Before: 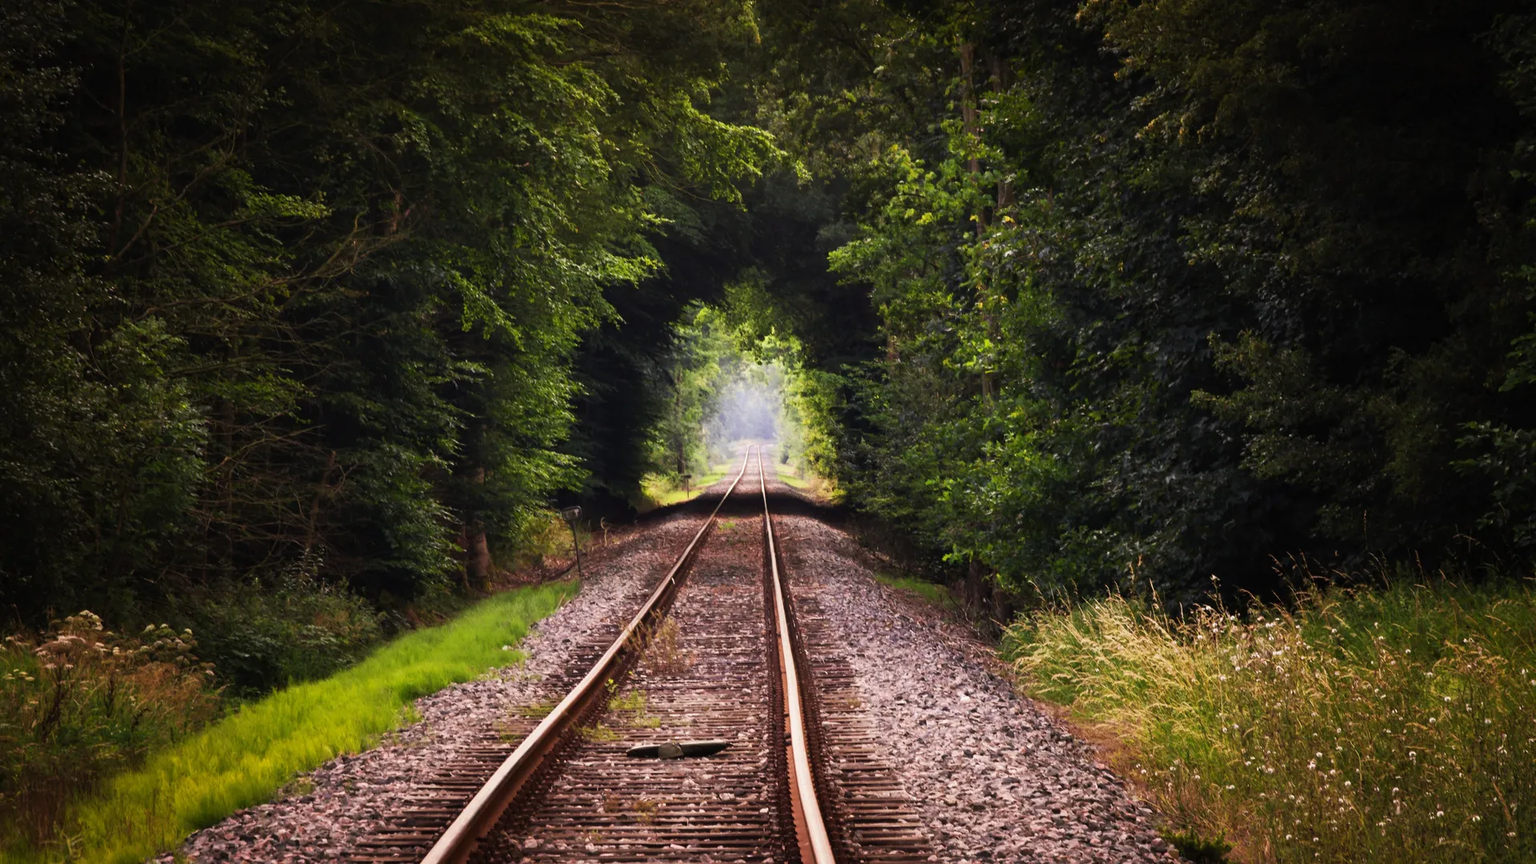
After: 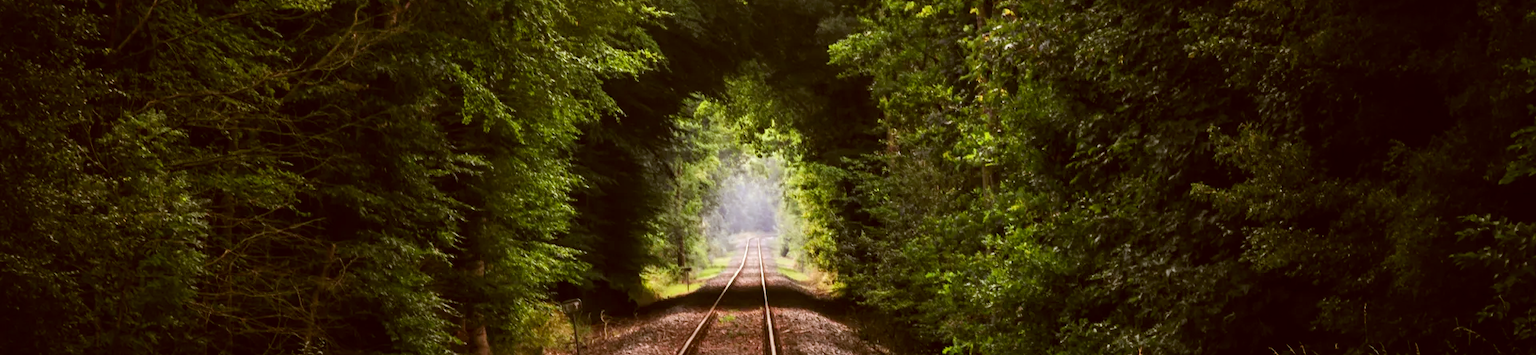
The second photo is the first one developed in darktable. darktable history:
local contrast: on, module defaults
crop and rotate: top 23.983%, bottom 34.828%
color correction: highlights a* -0.577, highlights b* 0.183, shadows a* 4.51, shadows b* 20.83
